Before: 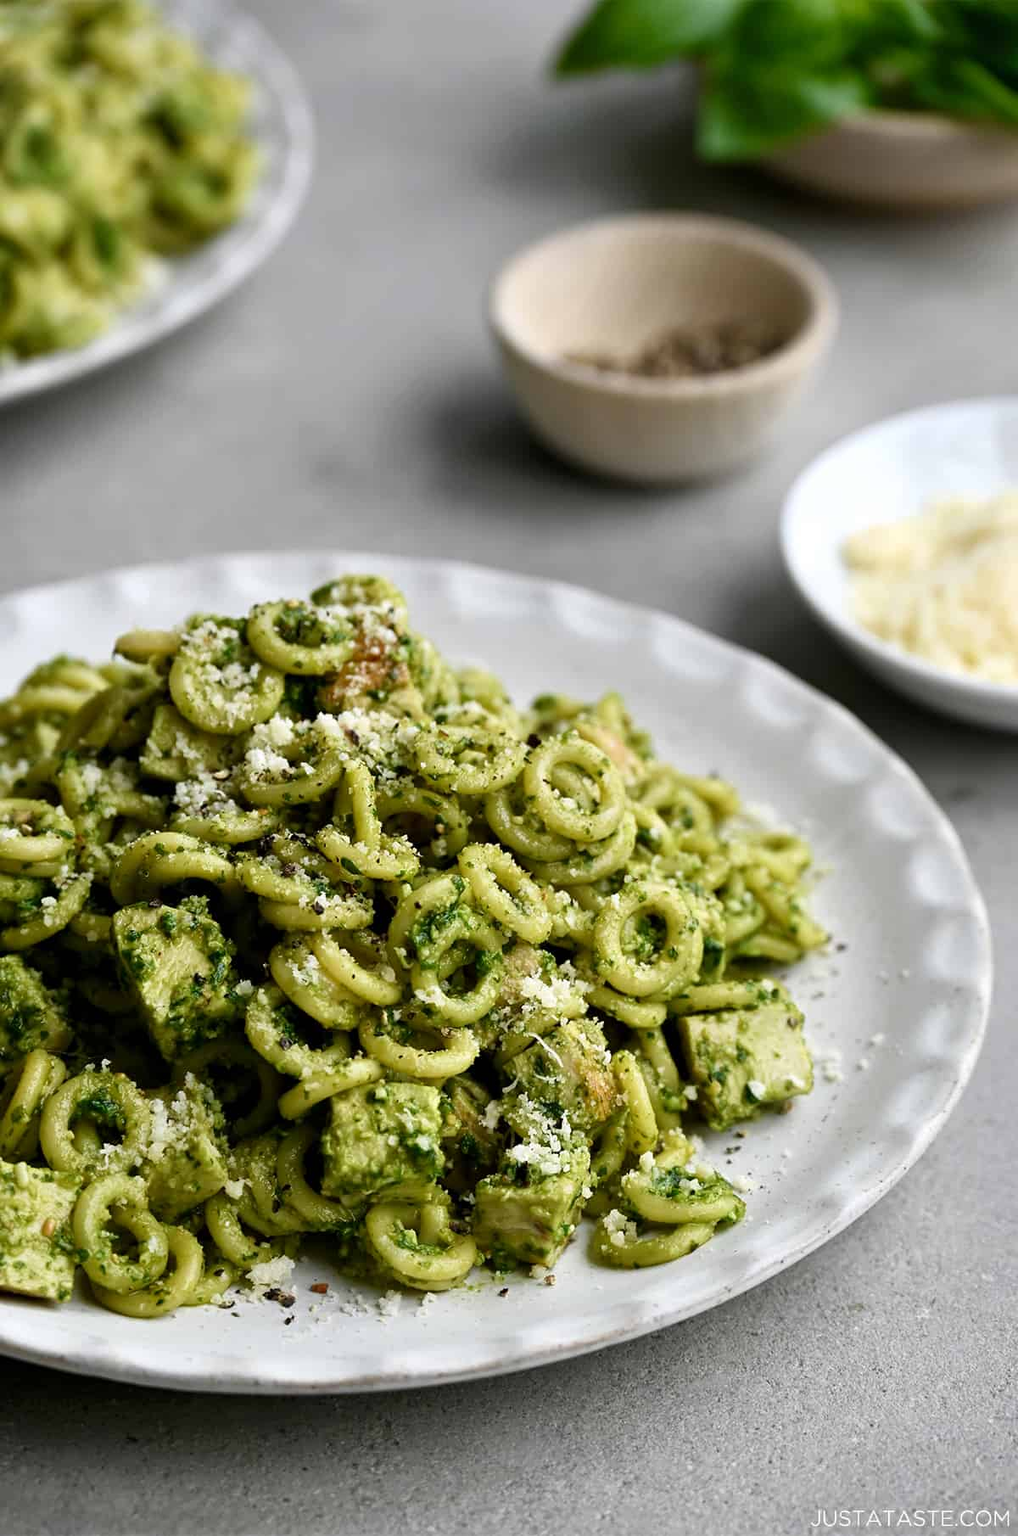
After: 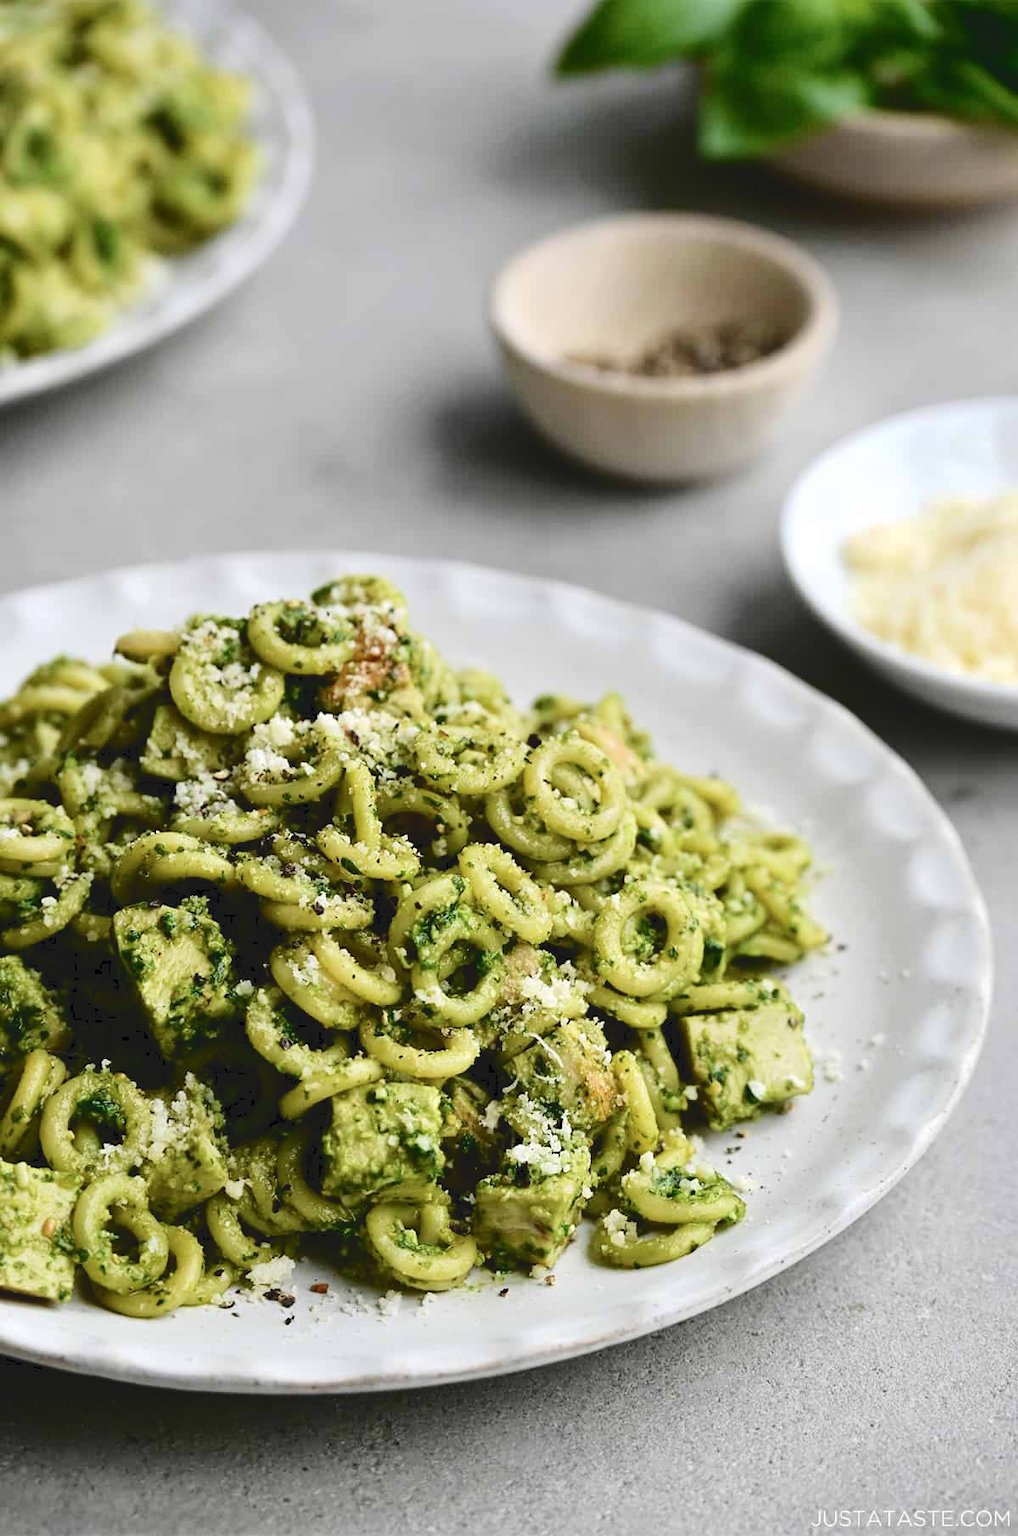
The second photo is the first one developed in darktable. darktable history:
tone curve: curves: ch0 [(0, 0) (0.003, 0.09) (0.011, 0.095) (0.025, 0.097) (0.044, 0.108) (0.069, 0.117) (0.1, 0.129) (0.136, 0.151) (0.177, 0.185) (0.224, 0.229) (0.277, 0.299) (0.335, 0.379) (0.399, 0.469) (0.468, 0.55) (0.543, 0.629) (0.623, 0.702) (0.709, 0.775) (0.801, 0.85) (0.898, 0.91) (1, 1)], color space Lab, independent channels
